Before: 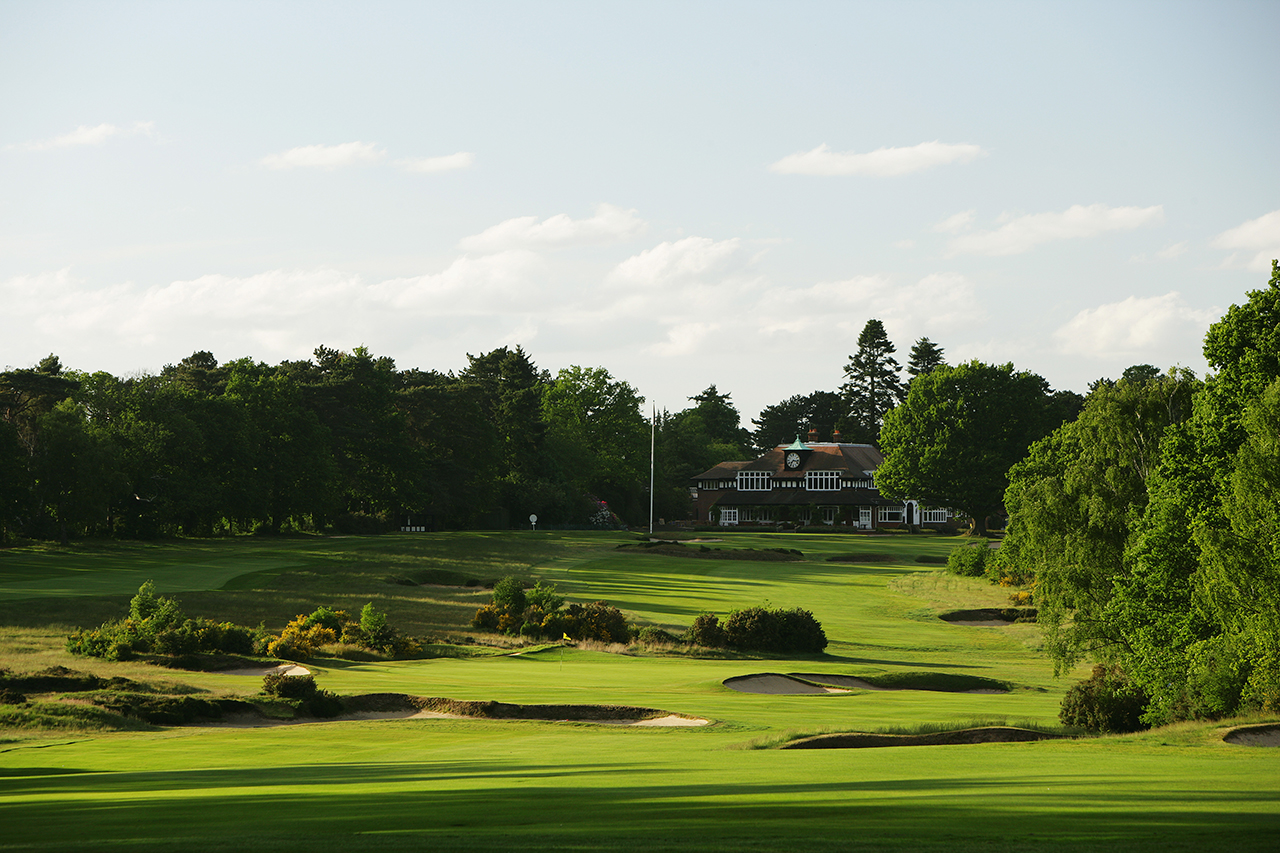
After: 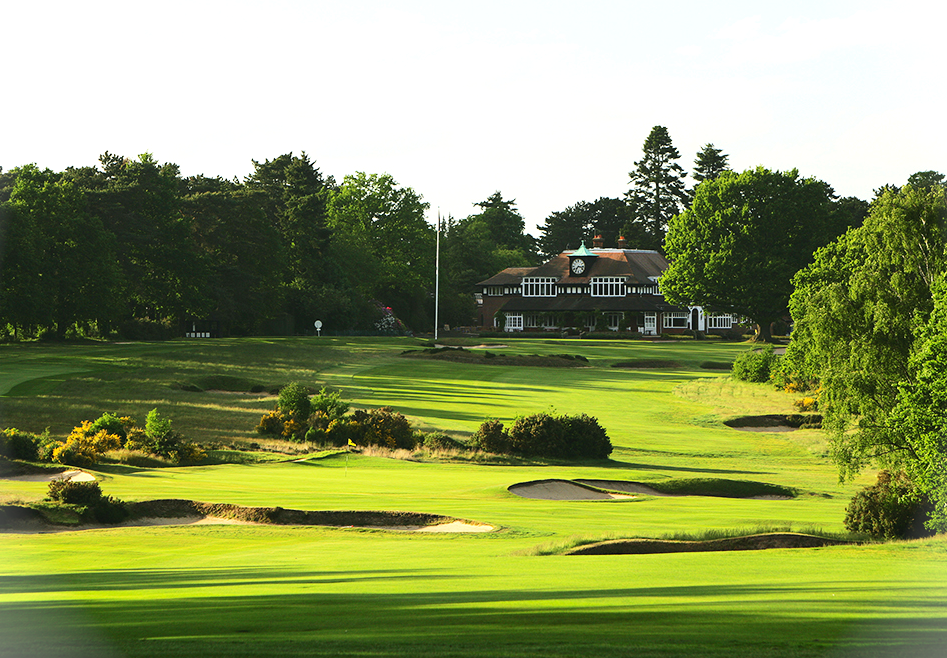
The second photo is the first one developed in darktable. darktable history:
vignetting: fall-off start 100%, brightness 0.3, saturation 0
crop: left 16.871%, top 22.857%, right 9.116%
exposure: black level correction 0, exposure 0.5 EV, compensate exposure bias true, compensate highlight preservation false
contrast brightness saturation: contrast 0.2, brightness 0.15, saturation 0.14
